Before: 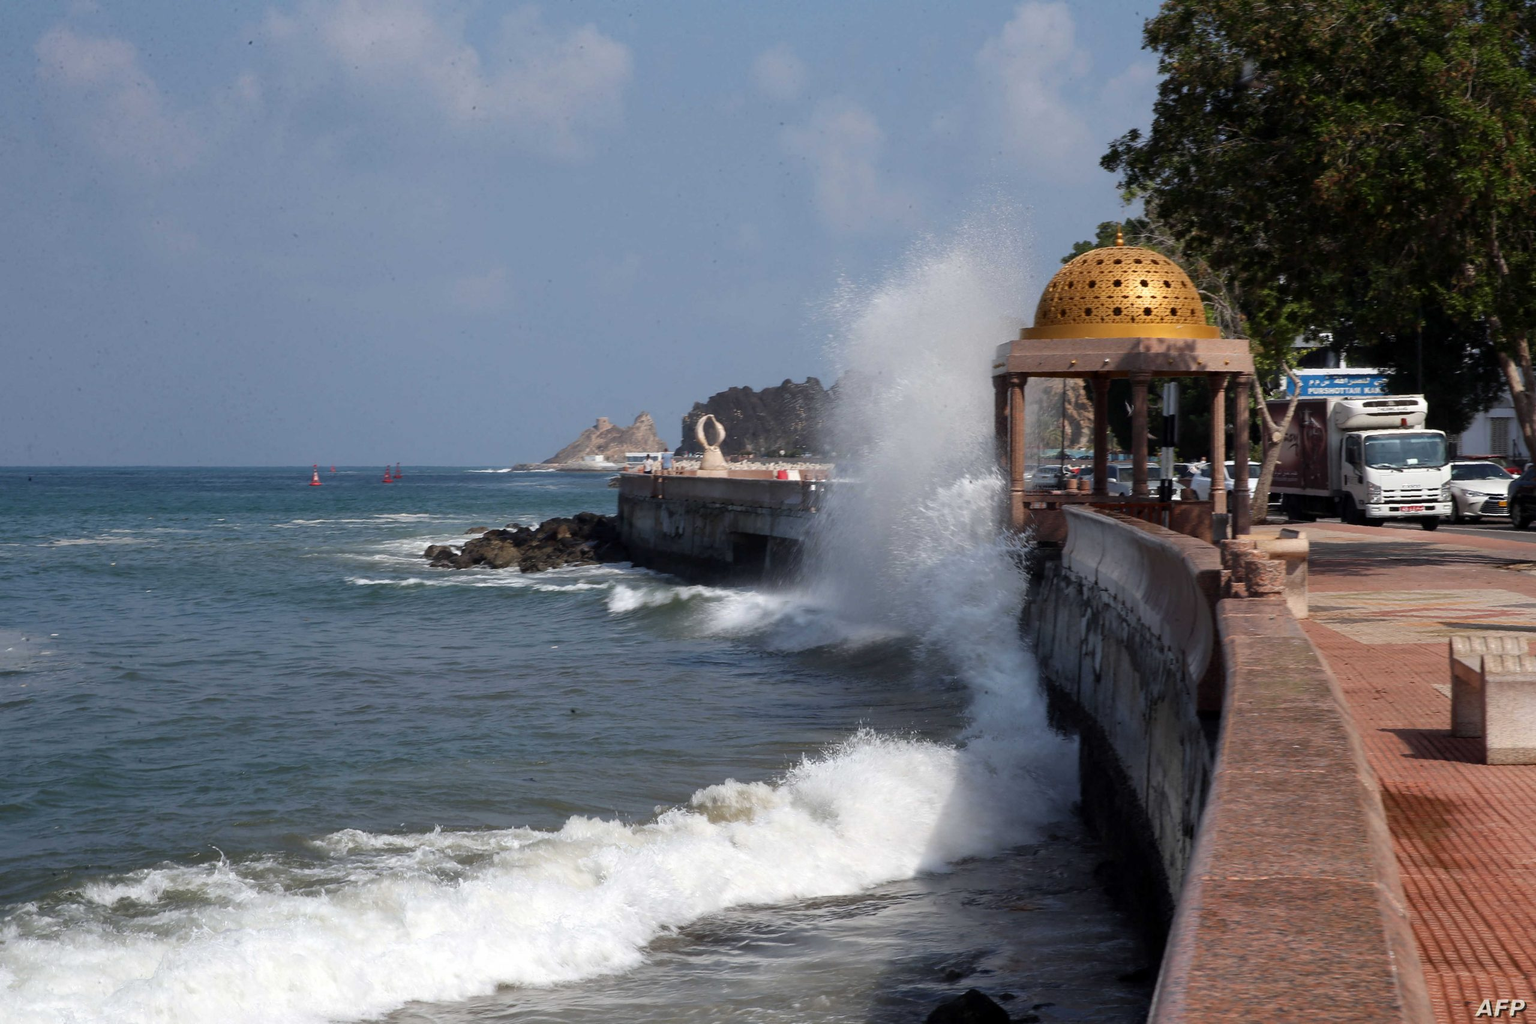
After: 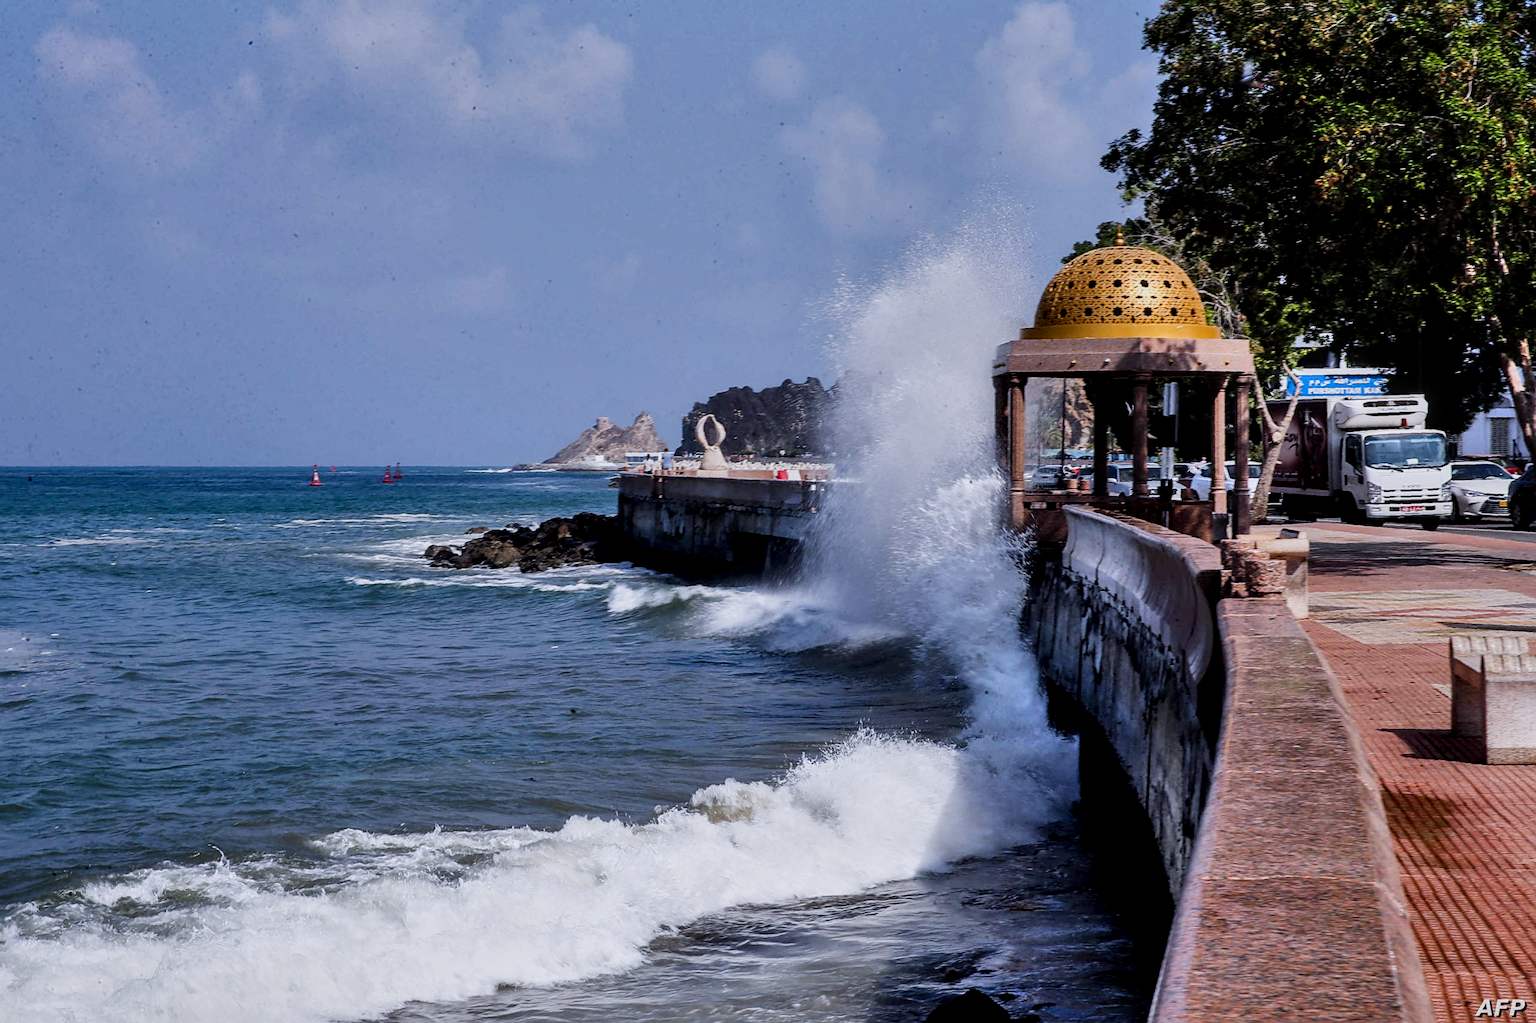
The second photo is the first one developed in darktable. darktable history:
sharpen: on, module defaults
white balance: red 0.967, blue 1.119, emerald 0.756
shadows and highlights: shadows 60, highlights -60.23, soften with gaussian
local contrast: detail 130%
sigmoid: contrast 1.54, target black 0
